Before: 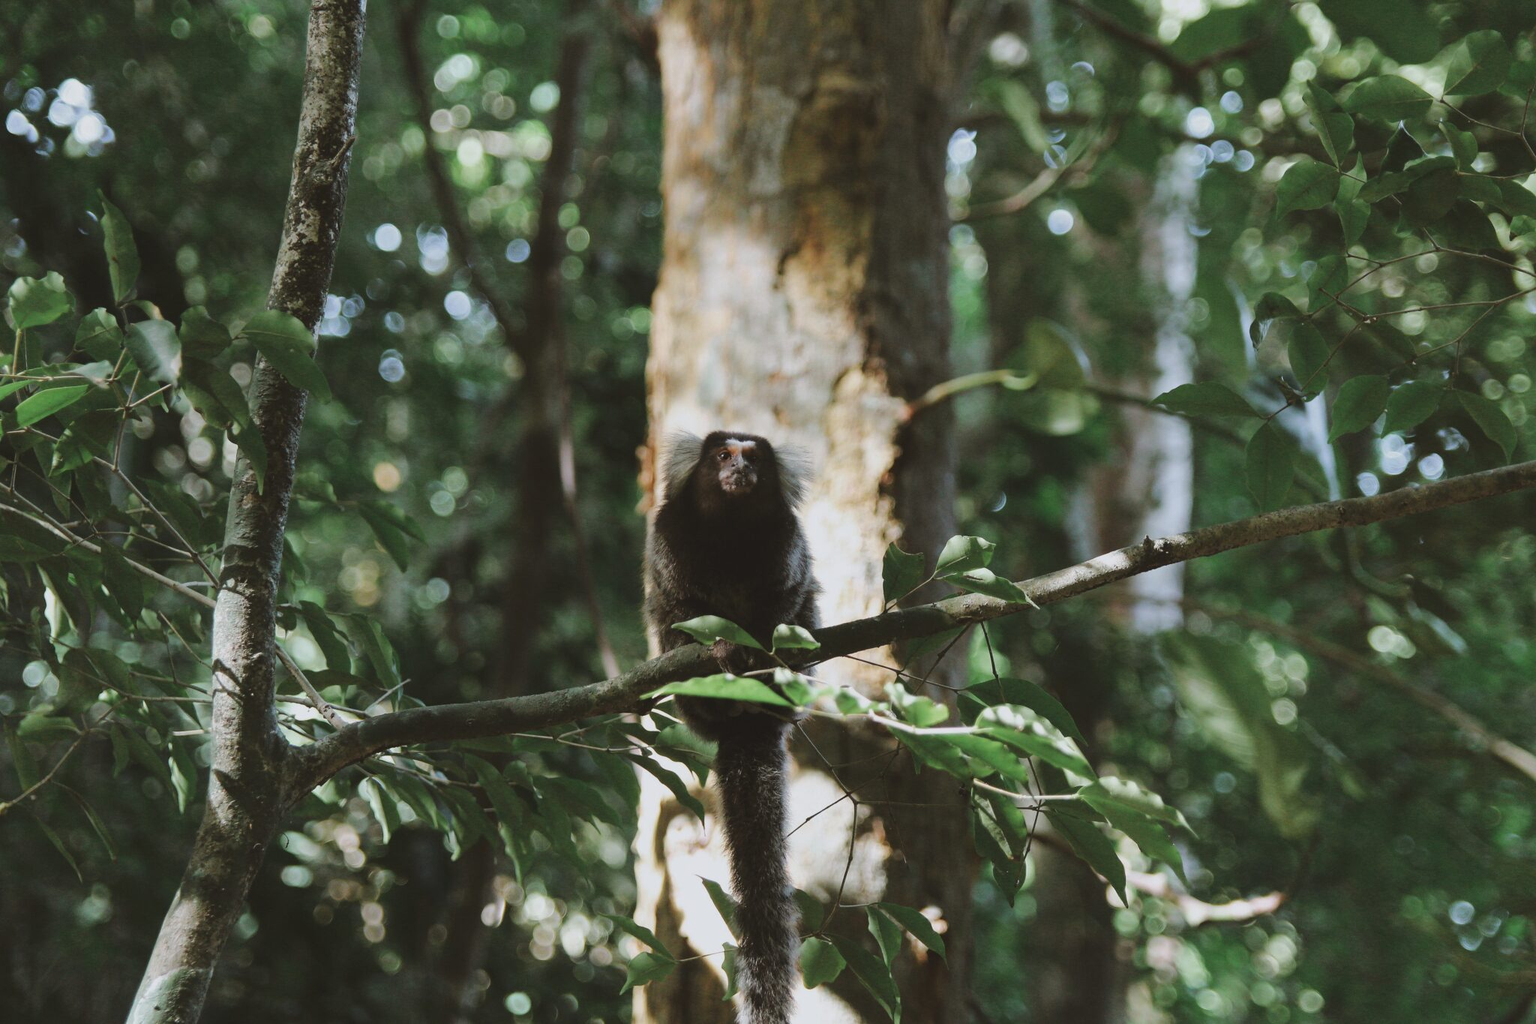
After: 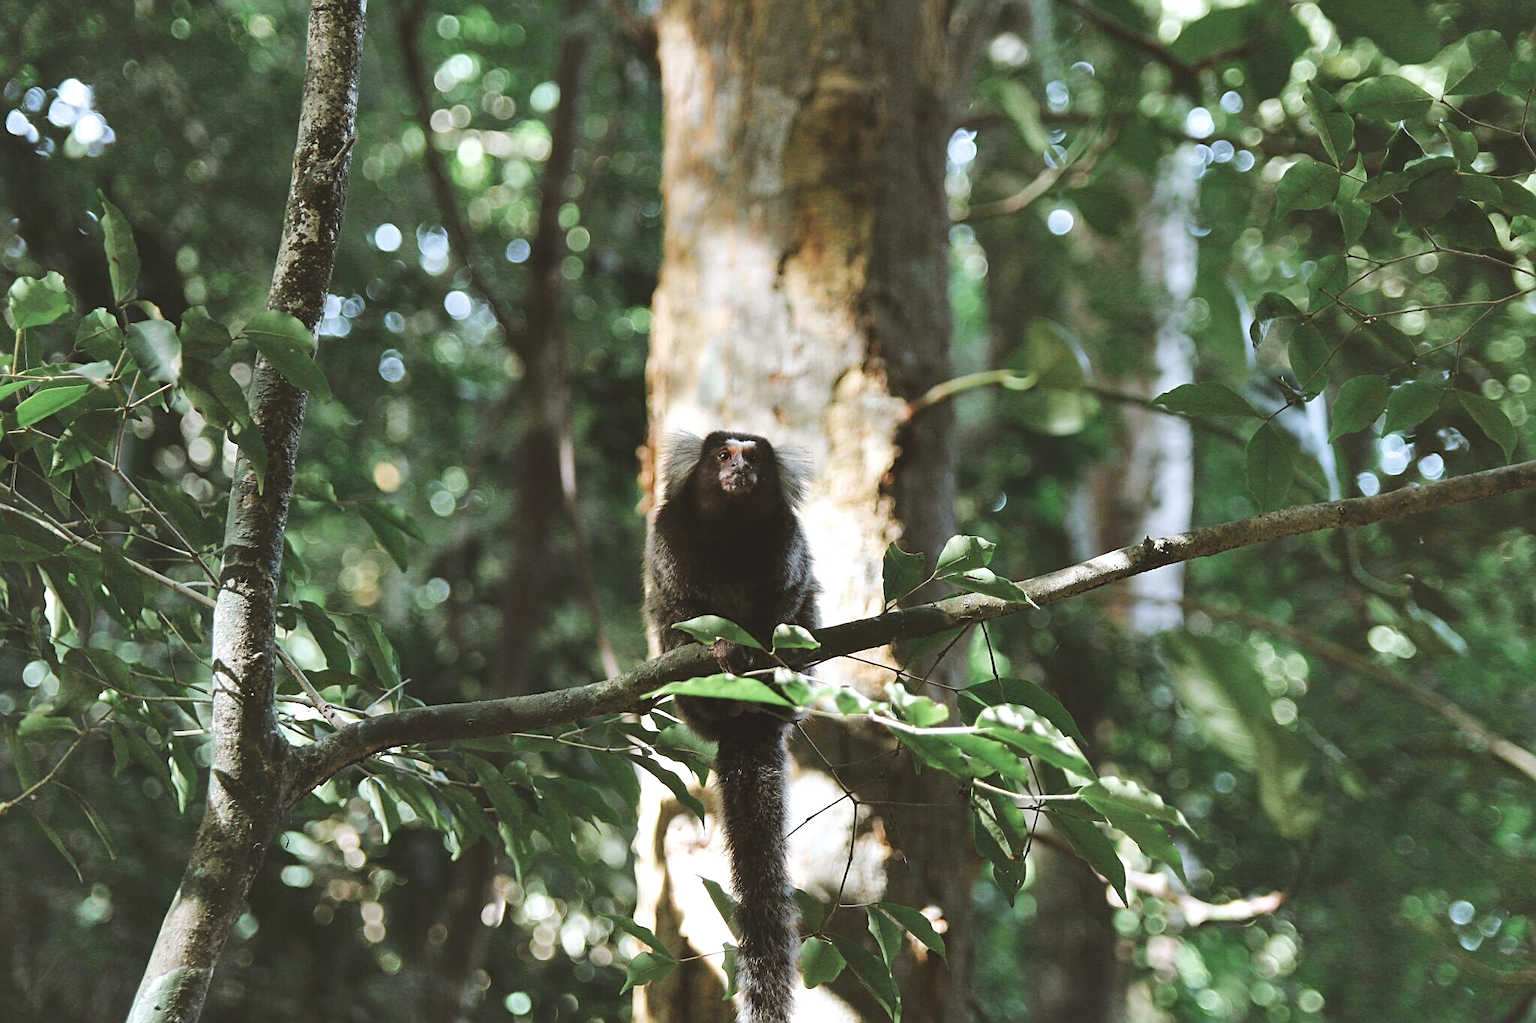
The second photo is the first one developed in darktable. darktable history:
sharpen: on, module defaults
shadows and highlights: low approximation 0.01, soften with gaussian
exposure: black level correction 0.001, exposure 0.5 EV, compensate exposure bias true, compensate highlight preservation false
